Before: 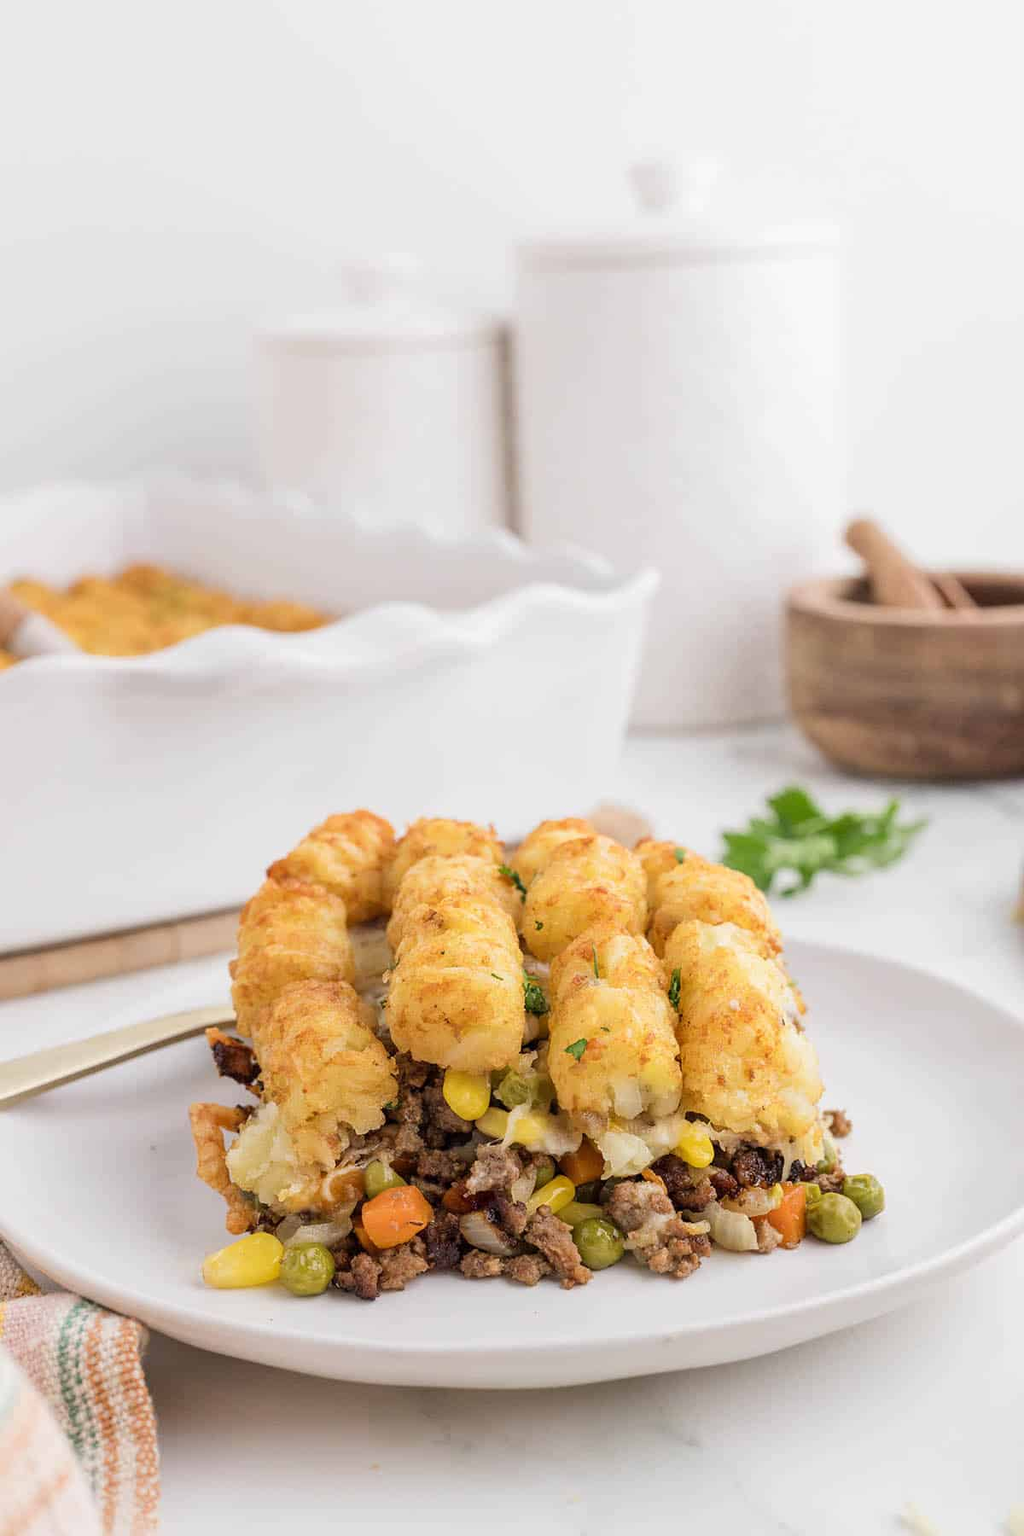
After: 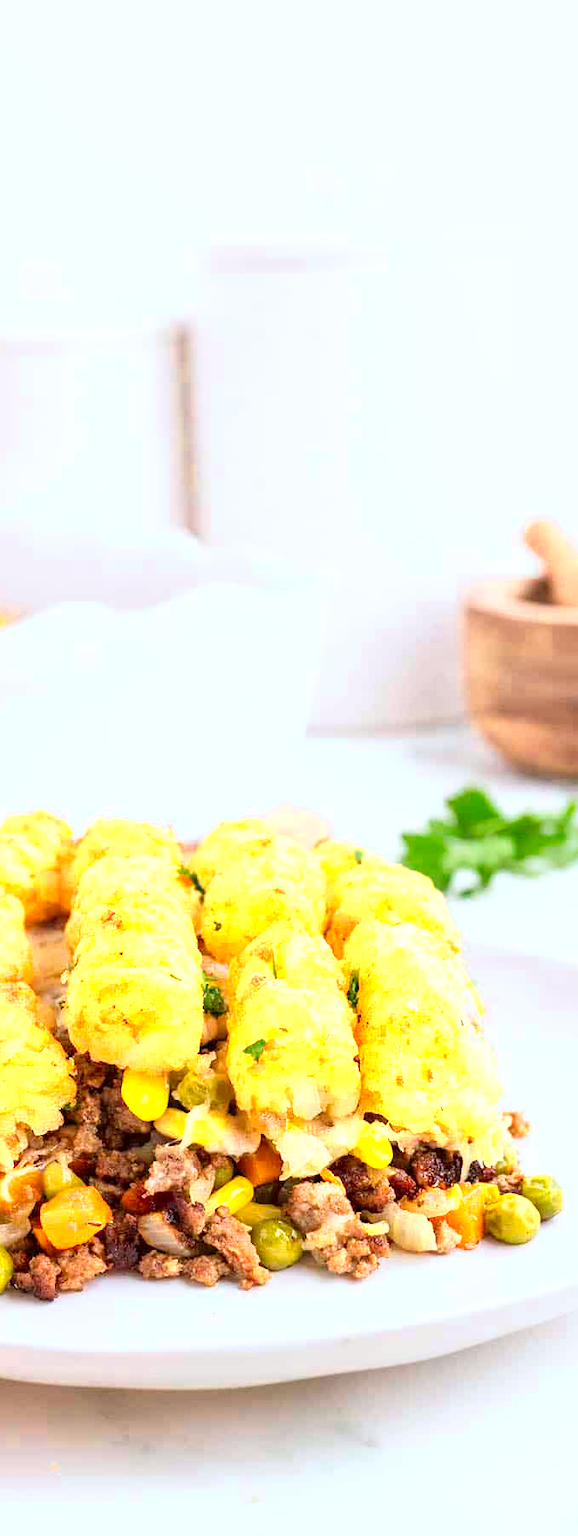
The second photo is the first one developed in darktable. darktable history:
base curve: curves: ch0 [(0, 0) (0.557, 0.834) (1, 1)]
crop: left 31.449%, top 0.005%, right 11.998%
color correction: highlights a* -3.11, highlights b* -6.71, shadows a* 3.14, shadows b* 5.44
color zones: curves: ch0 [(0.002, 0.429) (0.121, 0.212) (0.198, 0.113) (0.276, 0.344) (0.331, 0.541) (0.41, 0.56) (0.482, 0.289) (0.619, 0.227) (0.721, 0.18) (0.821, 0.435) (0.928, 0.555) (1, 0.587)]; ch1 [(0, 0) (0.143, 0) (0.286, 0) (0.429, 0) (0.571, 0) (0.714, 0) (0.857, 0)], mix -130.11%
